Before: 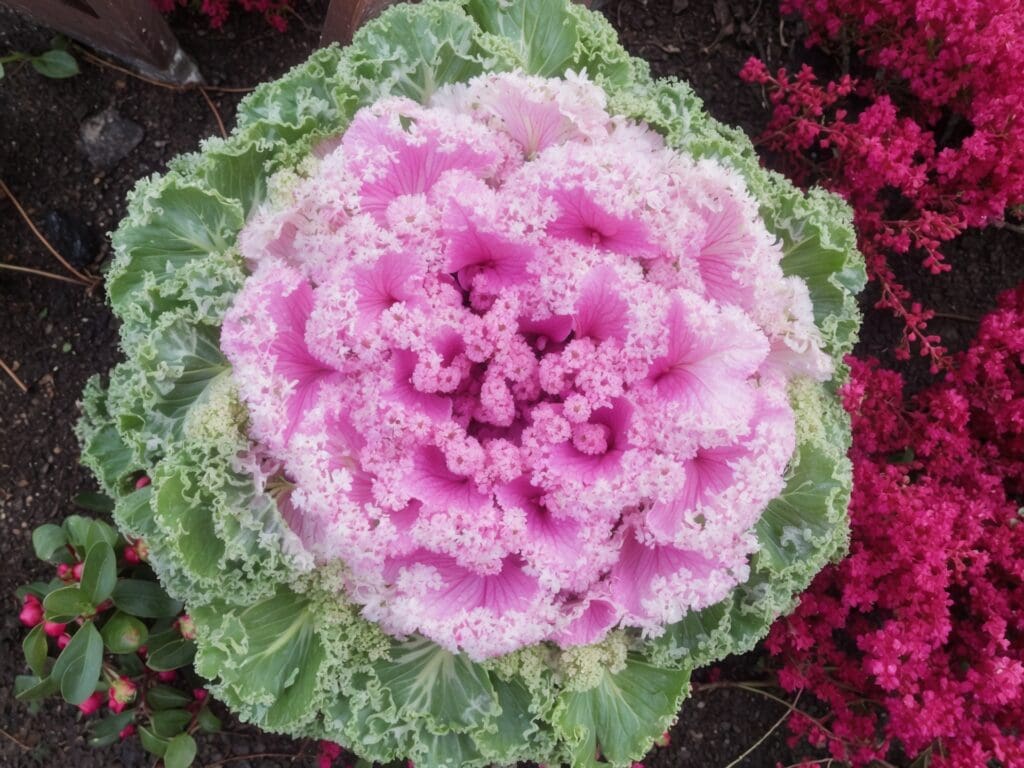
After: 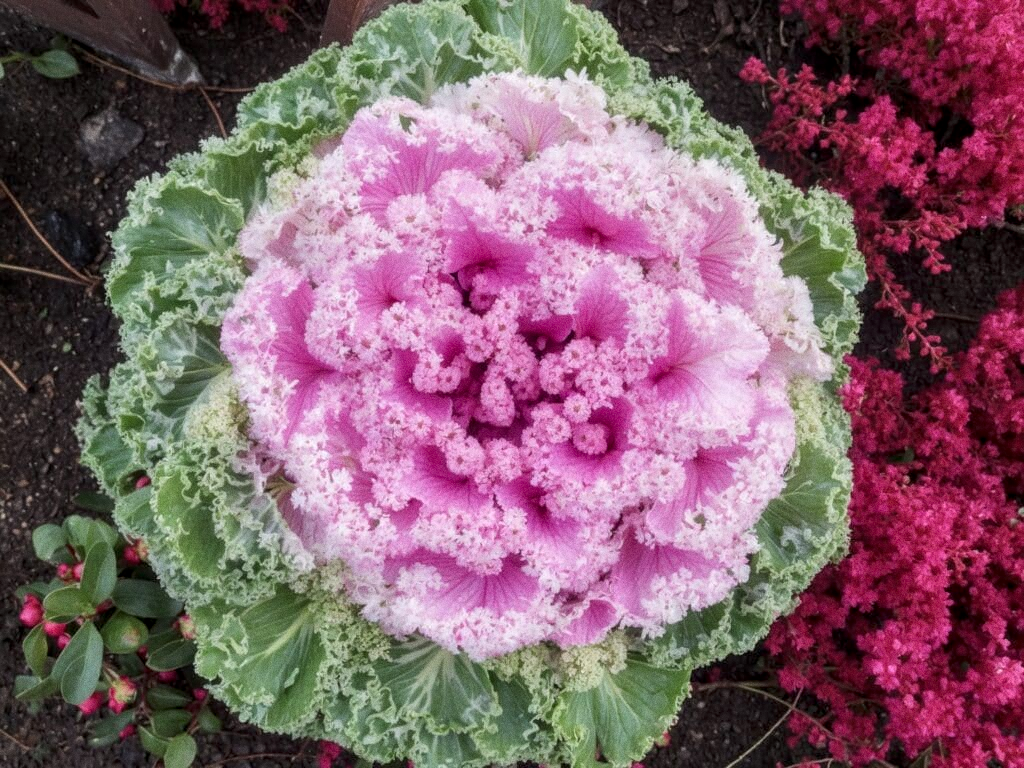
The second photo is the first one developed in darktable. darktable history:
grain: coarseness 0.09 ISO
local contrast: detail 130%
